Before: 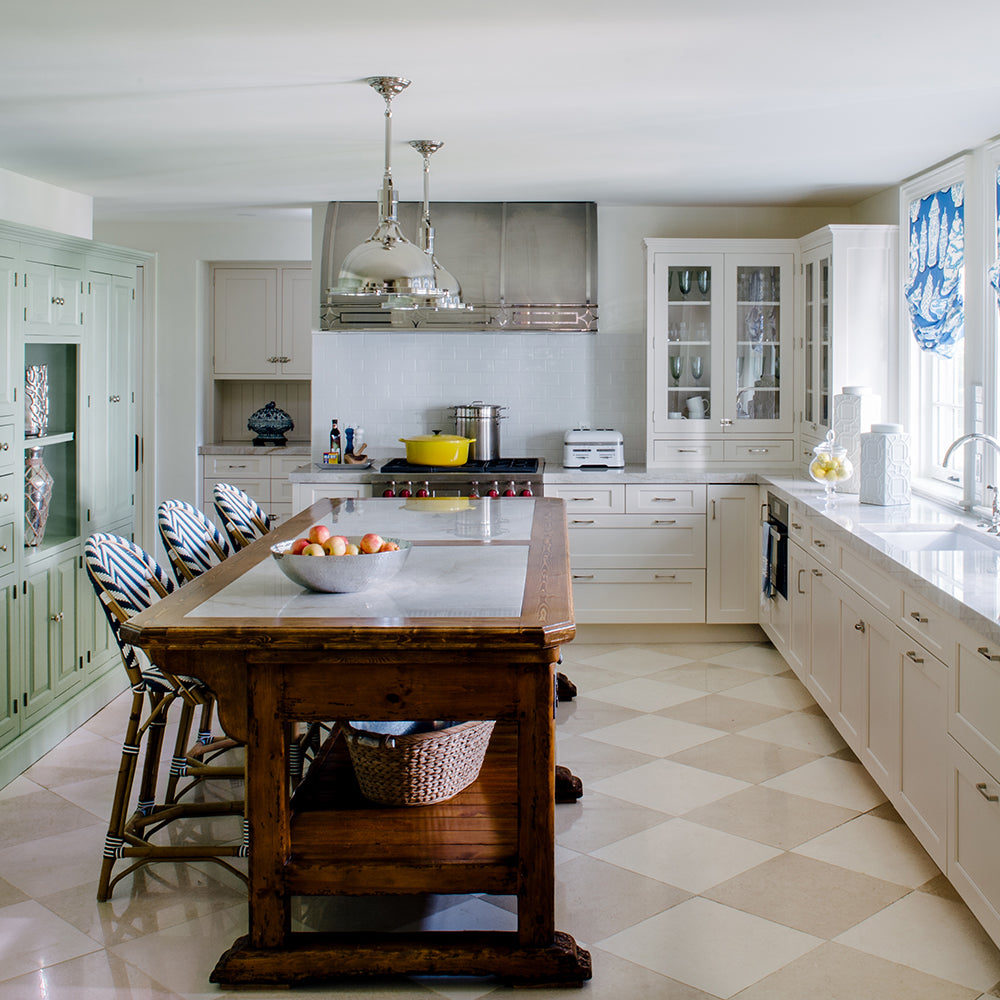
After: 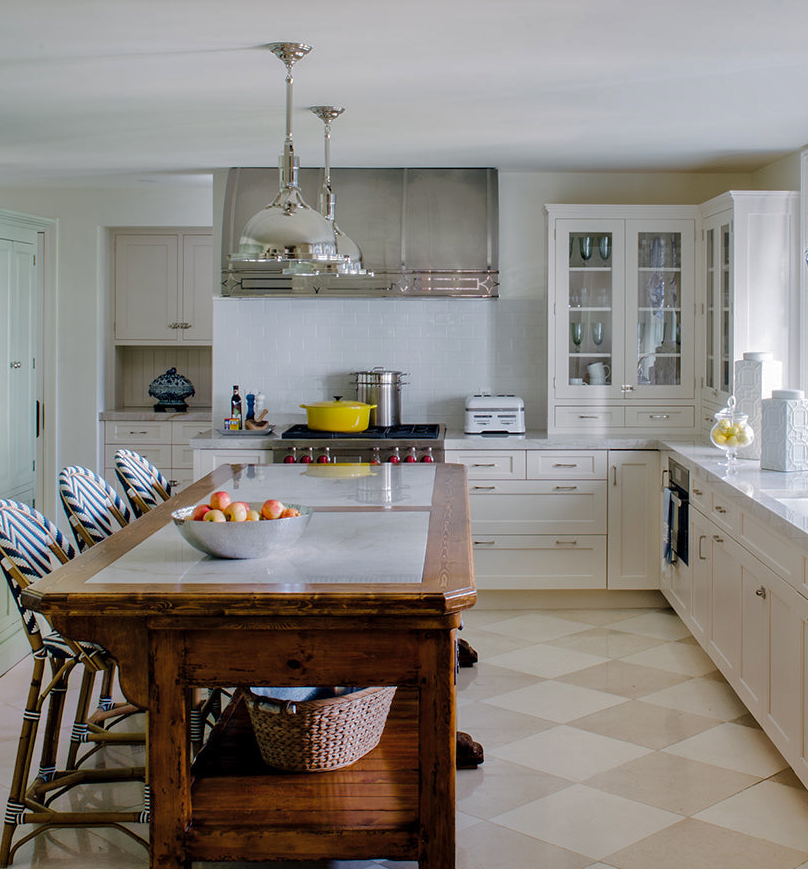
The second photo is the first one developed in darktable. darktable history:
shadows and highlights: shadows 40, highlights -60
crop: left 9.929%, top 3.475%, right 9.188%, bottom 9.529%
